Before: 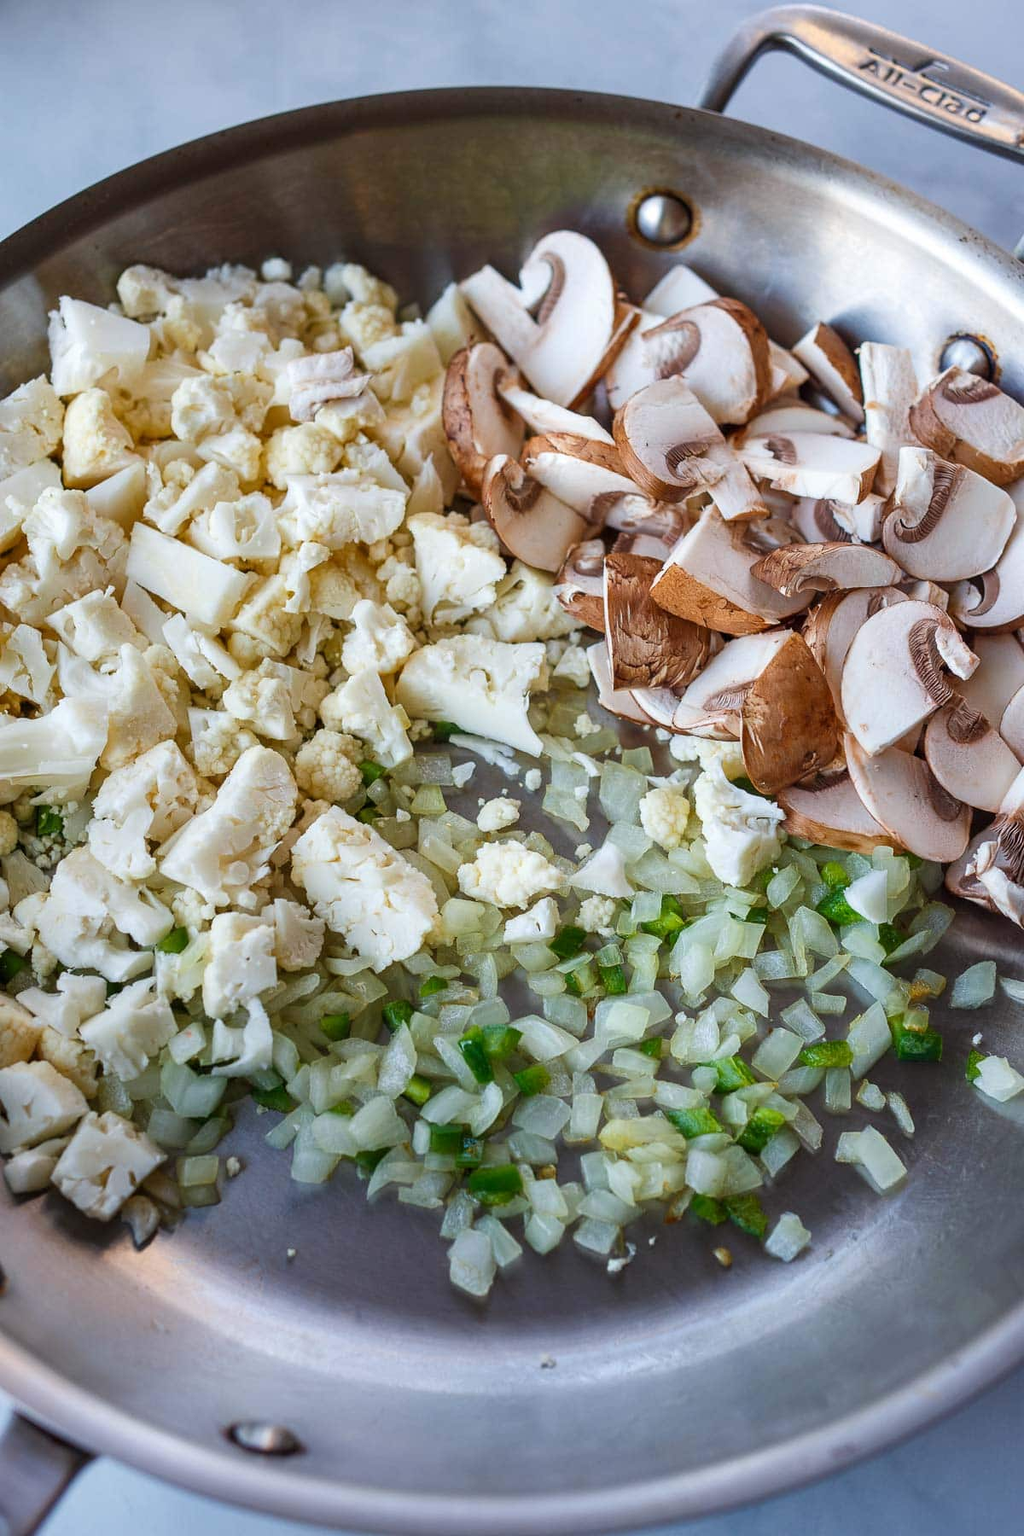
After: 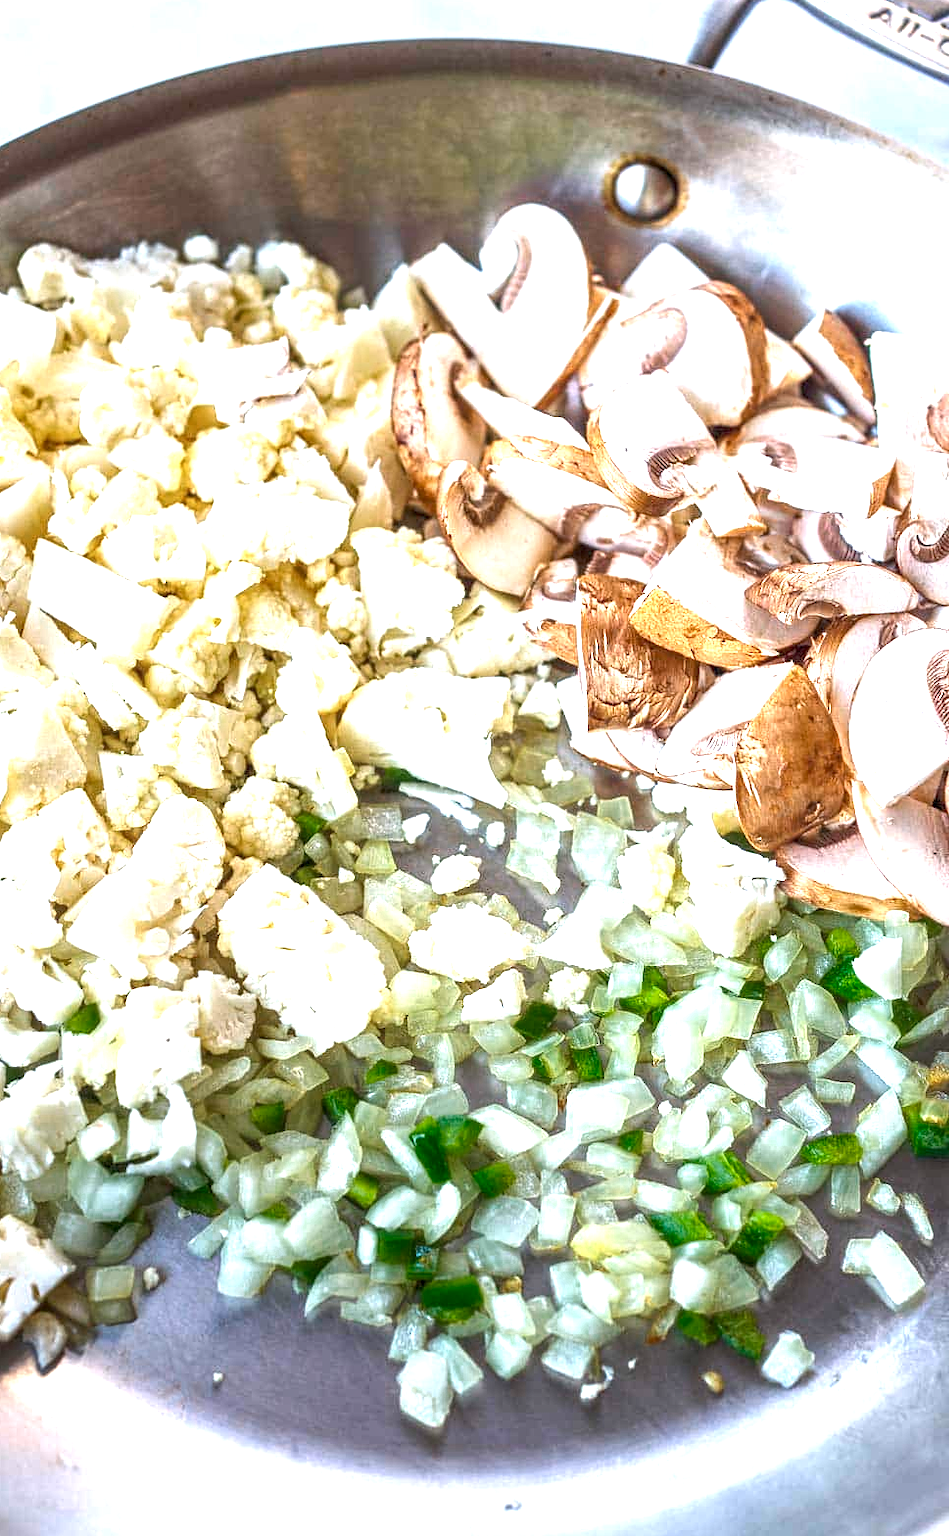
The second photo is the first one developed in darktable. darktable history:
crop: left 9.934%, top 3.477%, right 9.297%, bottom 9.378%
exposure: black level correction 0, exposure 1.451 EV, compensate highlight preservation false
local contrast: detail 142%
color zones: curves: ch0 [(0, 0.558) (0.143, 0.548) (0.286, 0.447) (0.429, 0.259) (0.571, 0.5) (0.714, 0.5) (0.857, 0.593) (1, 0.558)]; ch1 [(0, 0.543) (0.01, 0.544) (0.12, 0.492) (0.248, 0.458) (0.5, 0.534) (0.748, 0.5) (0.99, 0.469) (1, 0.543)]; ch2 [(0, 0.507) (0.143, 0.522) (0.286, 0.505) (0.429, 0.5) (0.571, 0.5) (0.714, 0.5) (0.857, 0.5) (1, 0.507)]
shadows and highlights: shadows 42.7, highlights 8.01
